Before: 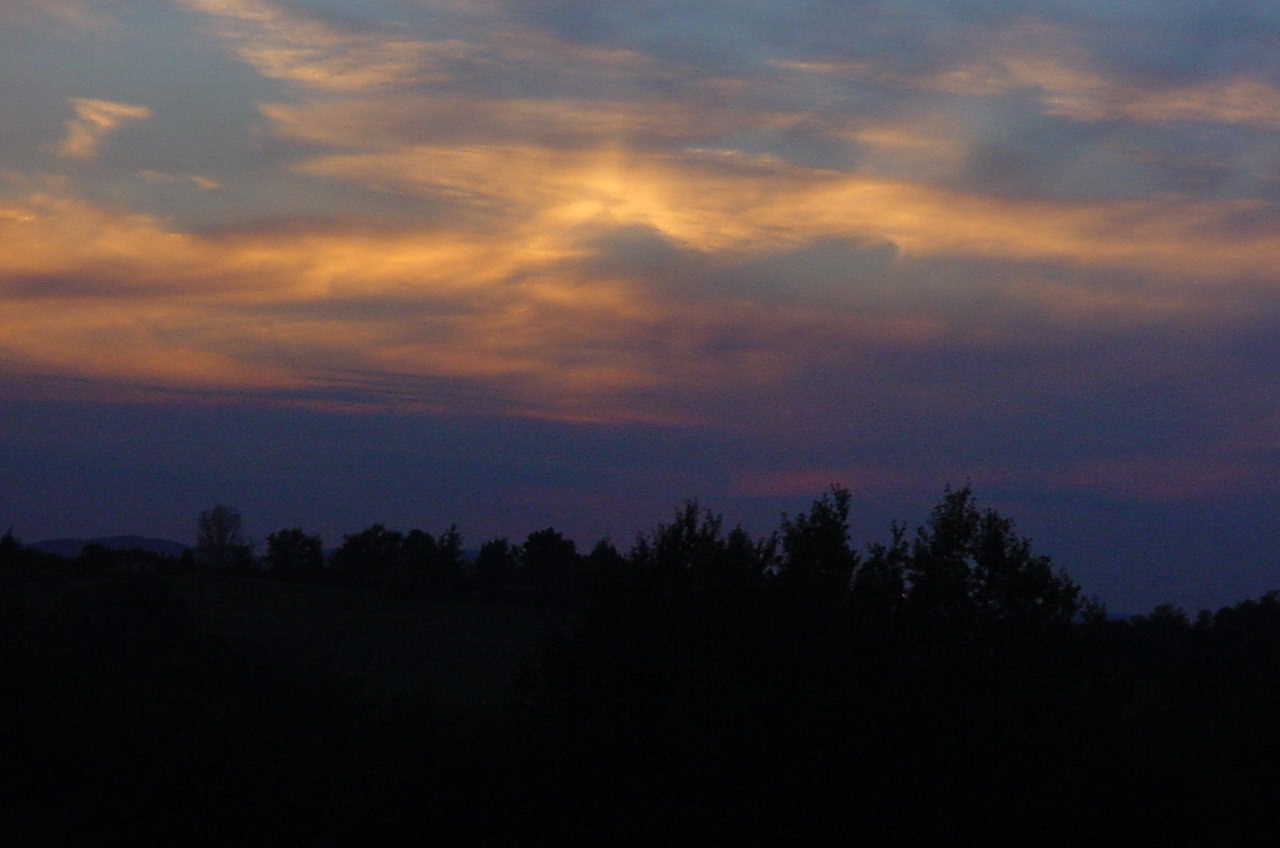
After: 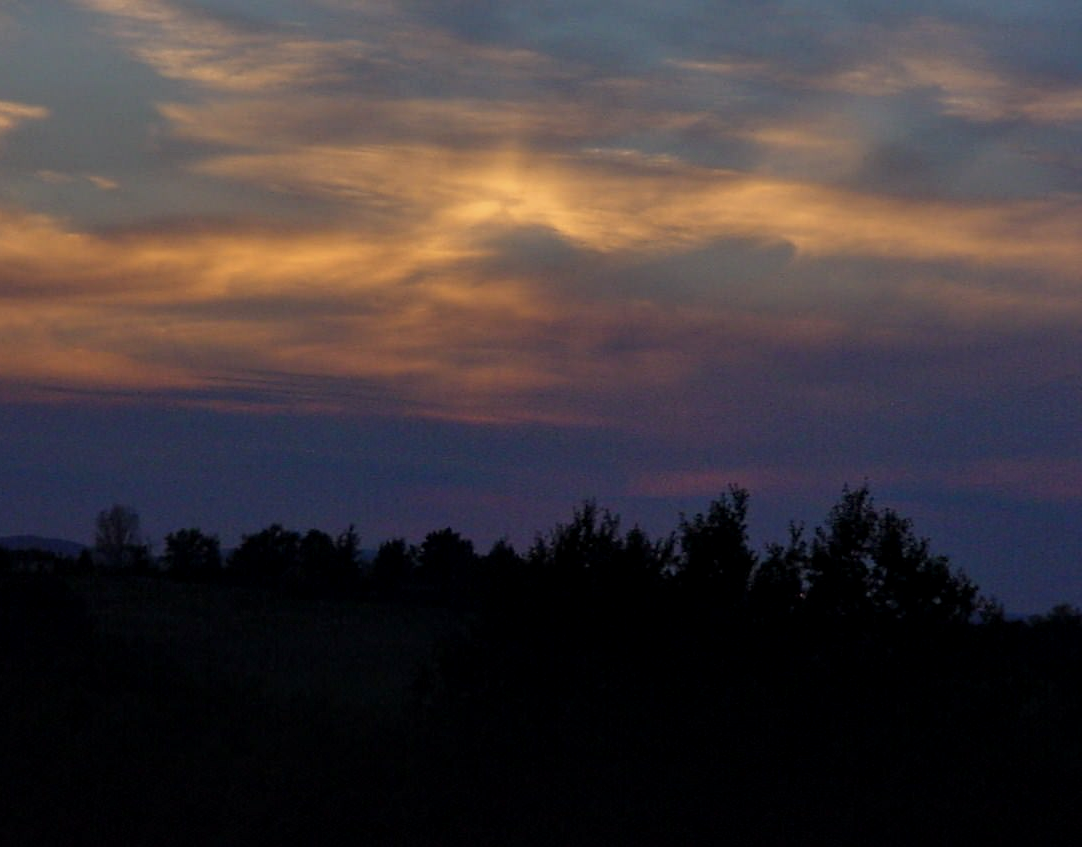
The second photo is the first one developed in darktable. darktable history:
local contrast: detail 130%
tone equalizer: -8 EV 0.284 EV, -7 EV 0.44 EV, -6 EV 0.379 EV, -5 EV 0.287 EV, -3 EV -0.242 EV, -2 EV -0.442 EV, -1 EV -0.421 EV, +0 EV -0.256 EV, mask exposure compensation -0.488 EV
crop: left 7.975%, right 7.491%
